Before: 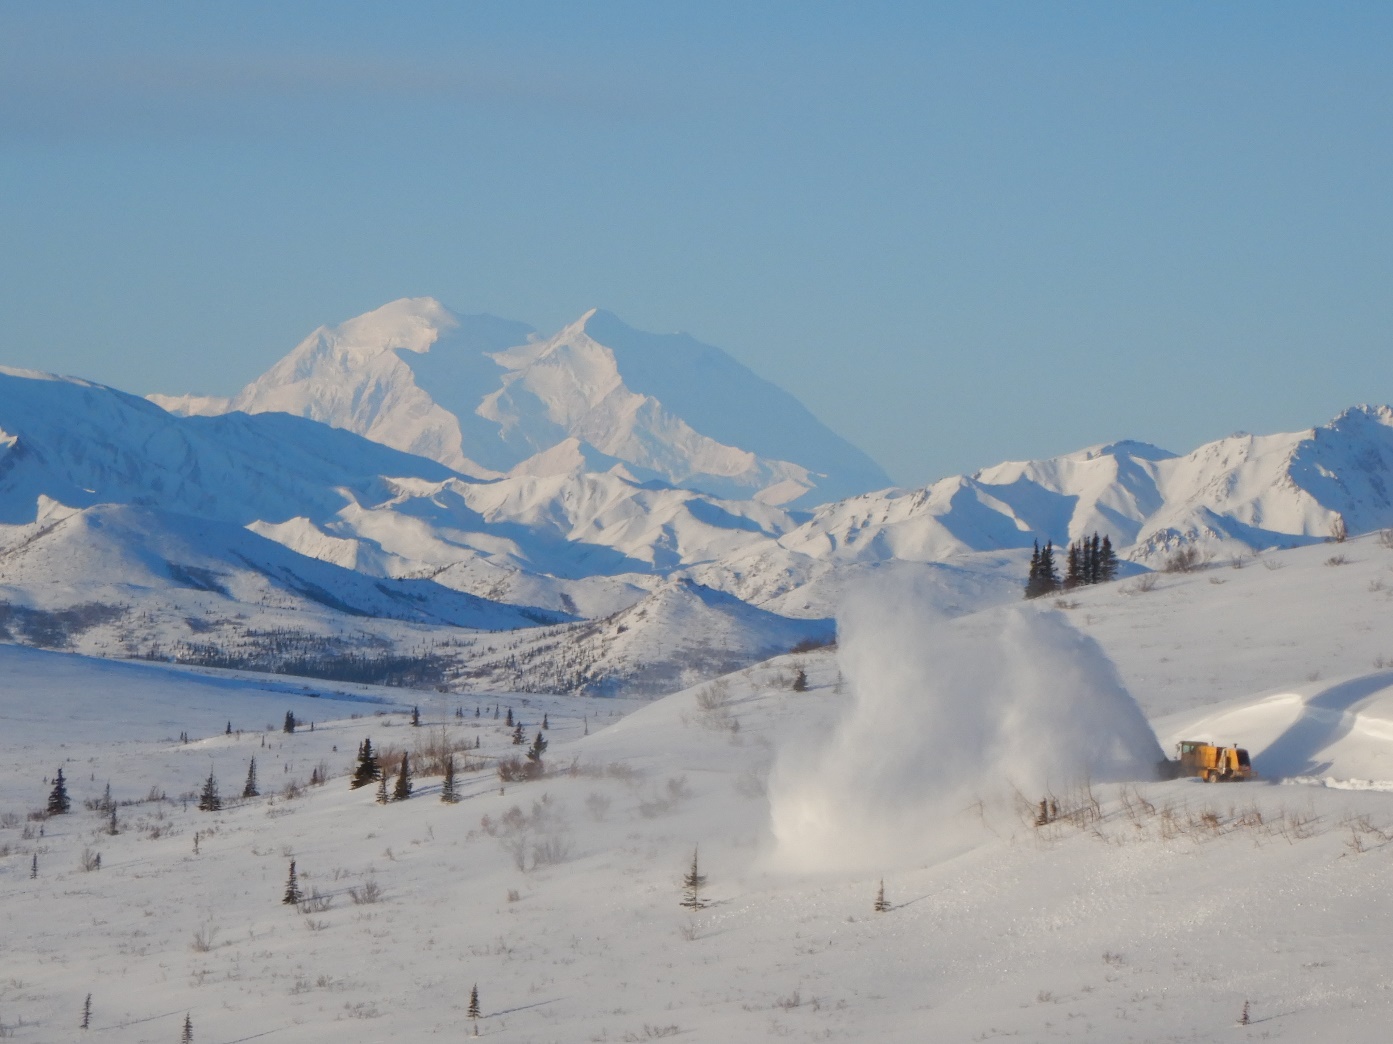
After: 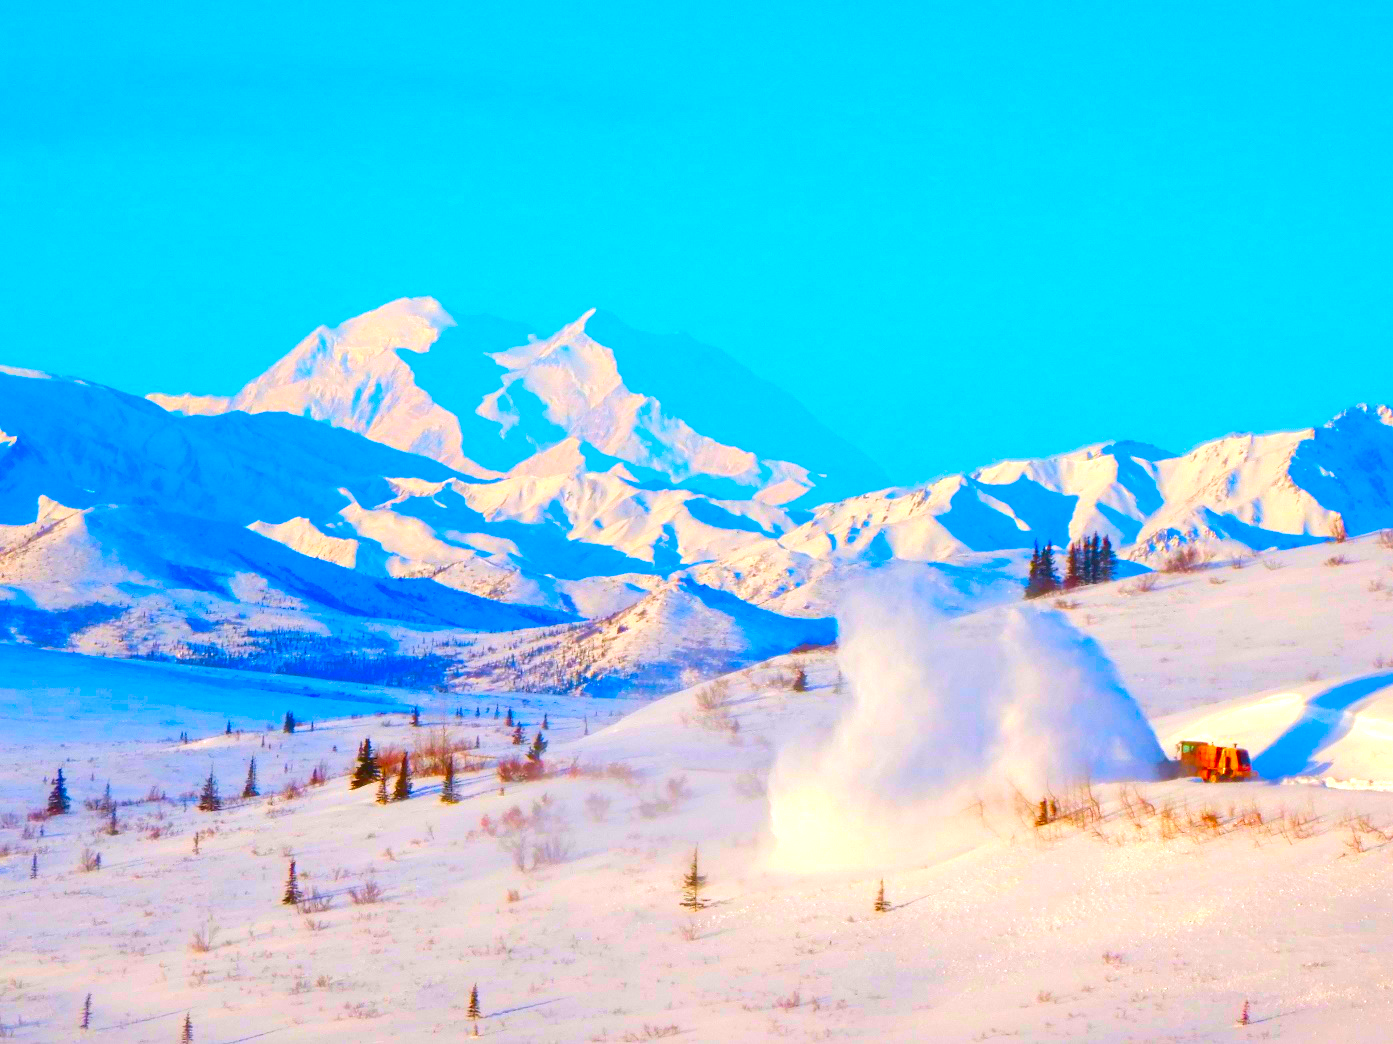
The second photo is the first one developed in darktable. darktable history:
color balance rgb: linear chroma grading › shadows 9.31%, linear chroma grading › highlights 8.914%, linear chroma grading › global chroma 15.109%, linear chroma grading › mid-tones 14.852%, perceptual saturation grading › global saturation 34.866%, perceptual saturation grading › highlights -25.209%, perceptual saturation grading › shadows 49.456%, perceptual brilliance grading › global brilliance 25.27%, global vibrance 20%
color correction: highlights a* 1.68, highlights b* -1.64, saturation 2.46
velvia: on, module defaults
